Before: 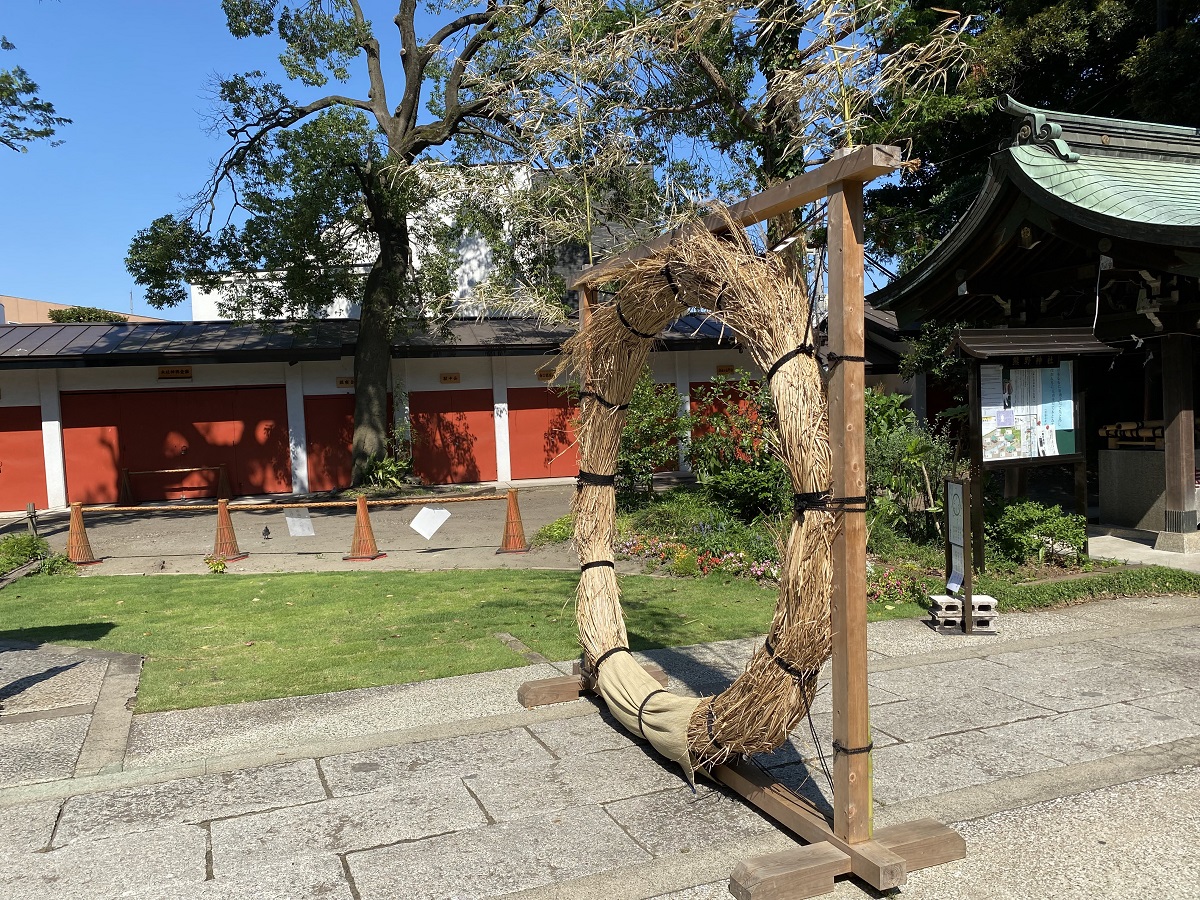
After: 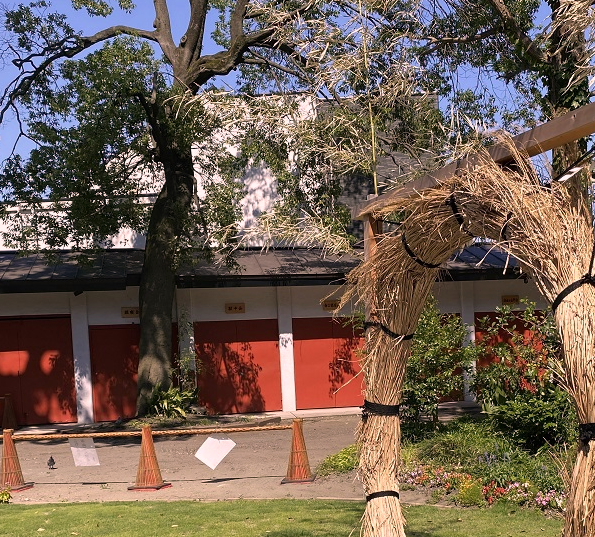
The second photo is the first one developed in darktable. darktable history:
crop: left 17.92%, top 7.788%, right 32.446%, bottom 32.479%
color correction: highlights a* 14.75, highlights b* 4.69
